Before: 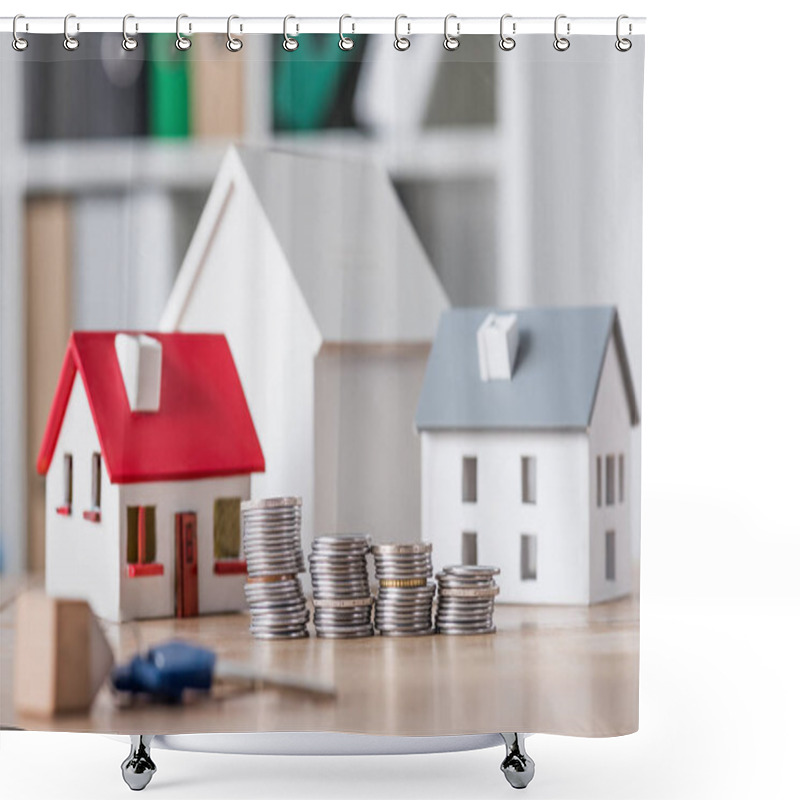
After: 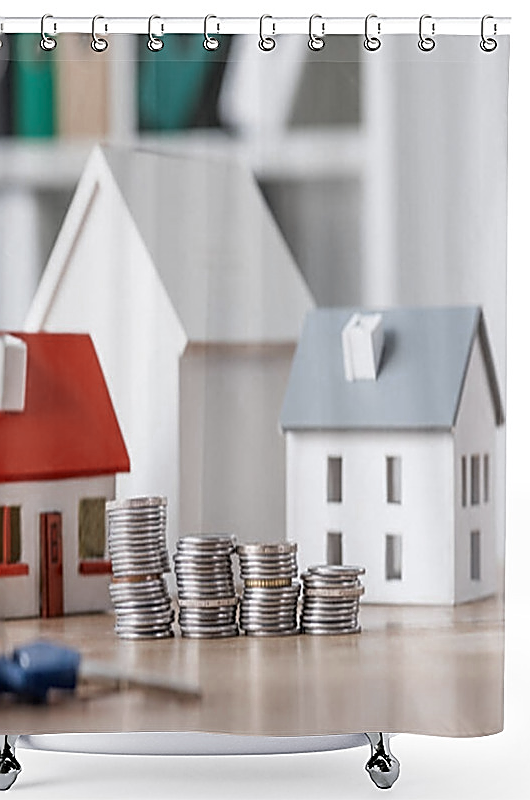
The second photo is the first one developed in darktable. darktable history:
crop: left 16.895%, right 16.73%
color zones: curves: ch0 [(0, 0.5) (0.125, 0.4) (0.25, 0.5) (0.375, 0.4) (0.5, 0.4) (0.625, 0.6) (0.75, 0.6) (0.875, 0.5)]; ch1 [(0, 0.35) (0.125, 0.45) (0.25, 0.35) (0.375, 0.35) (0.5, 0.35) (0.625, 0.35) (0.75, 0.45) (0.875, 0.35)]; ch2 [(0, 0.6) (0.125, 0.5) (0.25, 0.5) (0.375, 0.6) (0.5, 0.6) (0.625, 0.5) (0.75, 0.5) (0.875, 0.5)]
sharpen: radius 1.702, amount 1.311
